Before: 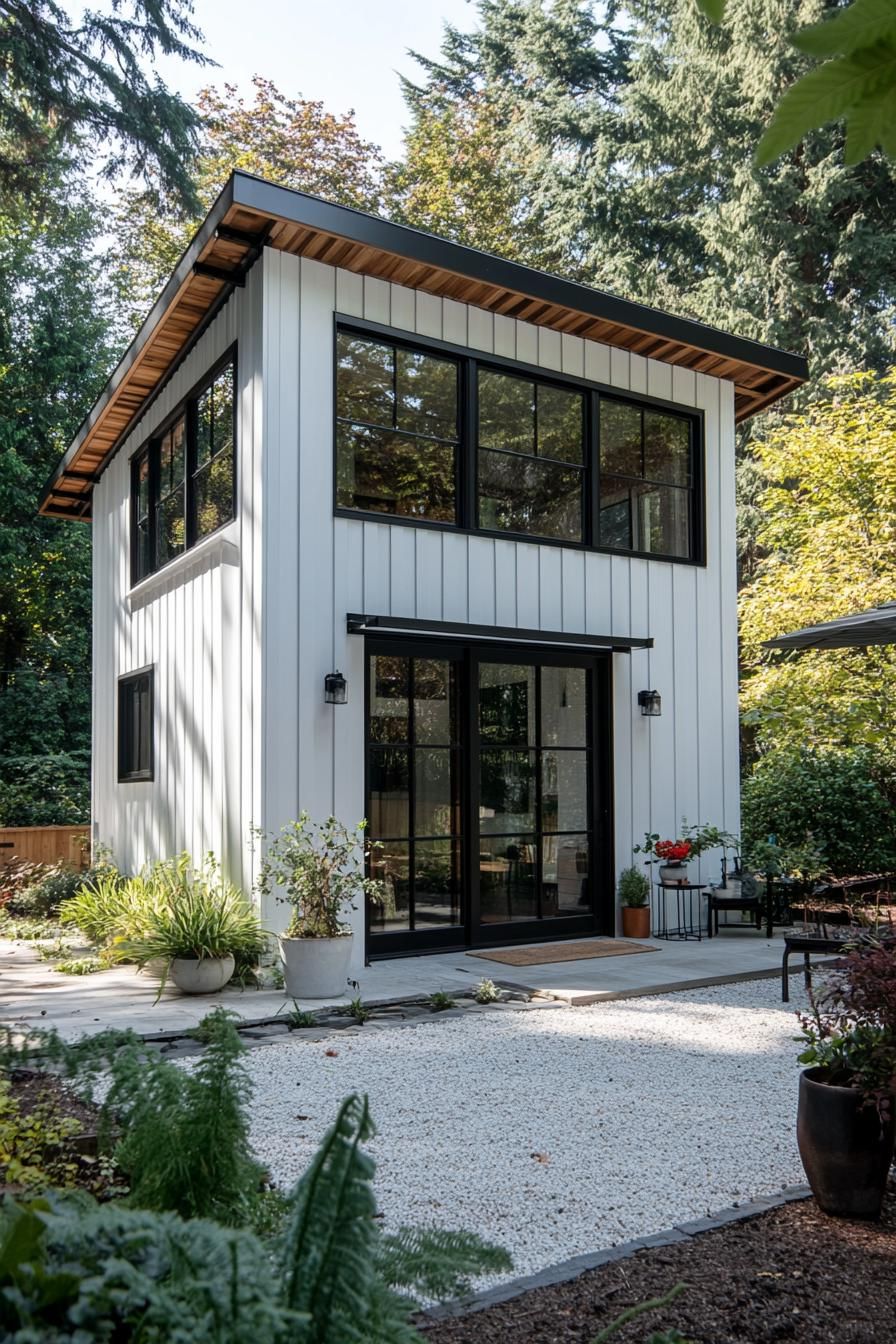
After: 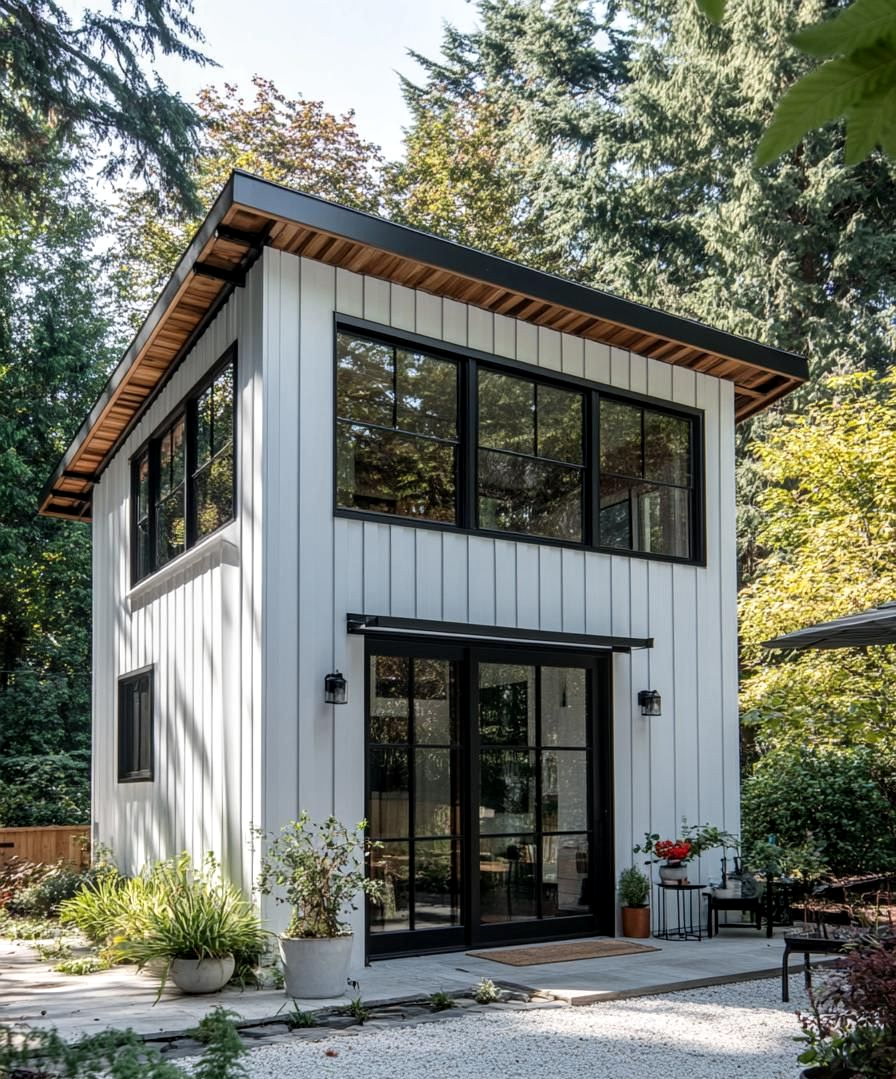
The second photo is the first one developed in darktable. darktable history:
local contrast: on, module defaults
crop: bottom 19.694%
